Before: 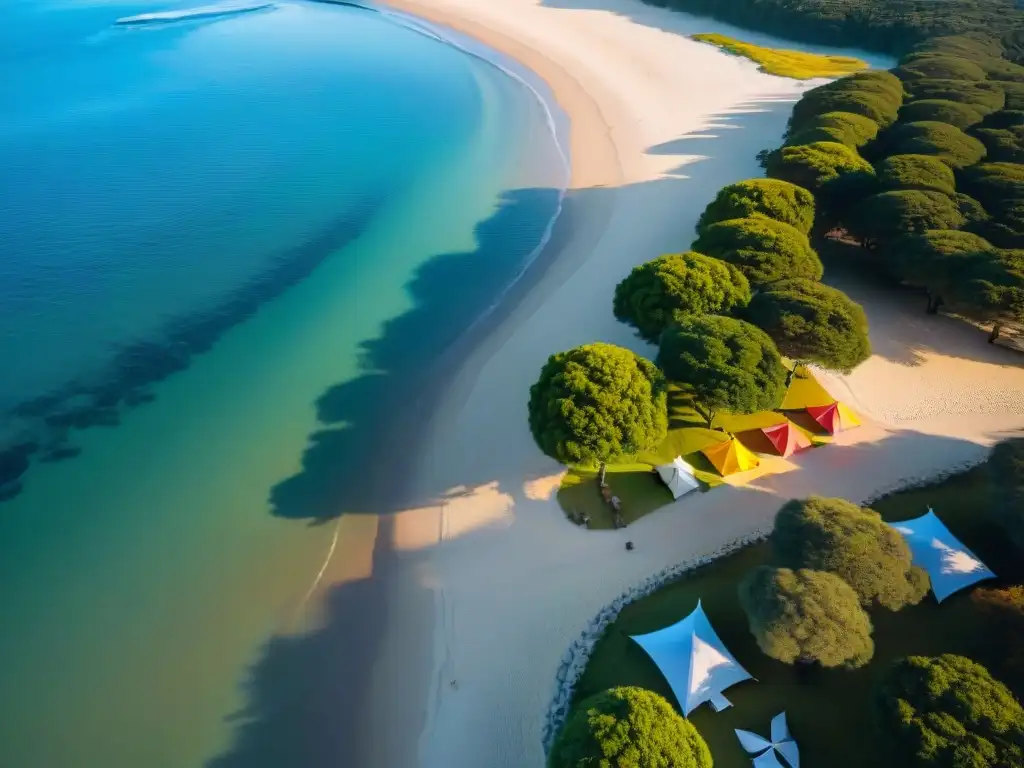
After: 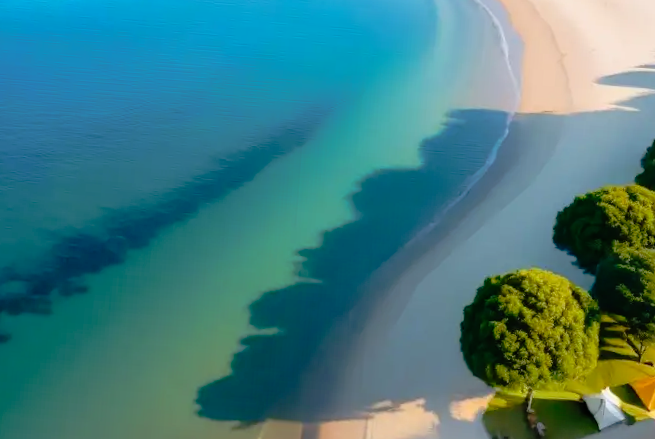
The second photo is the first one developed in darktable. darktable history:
crop and rotate: angle -4.31°, left 2.259%, top 6.827%, right 27.494%, bottom 30.425%
tone curve: curves: ch0 [(0, 0) (0.126, 0.061) (0.362, 0.382) (0.498, 0.498) (0.706, 0.712) (1, 1)]; ch1 [(0, 0) (0.5, 0.522) (0.55, 0.586) (1, 1)]; ch2 [(0, 0) (0.44, 0.424) (0.5, 0.482) (0.537, 0.538) (1, 1)], preserve colors none
